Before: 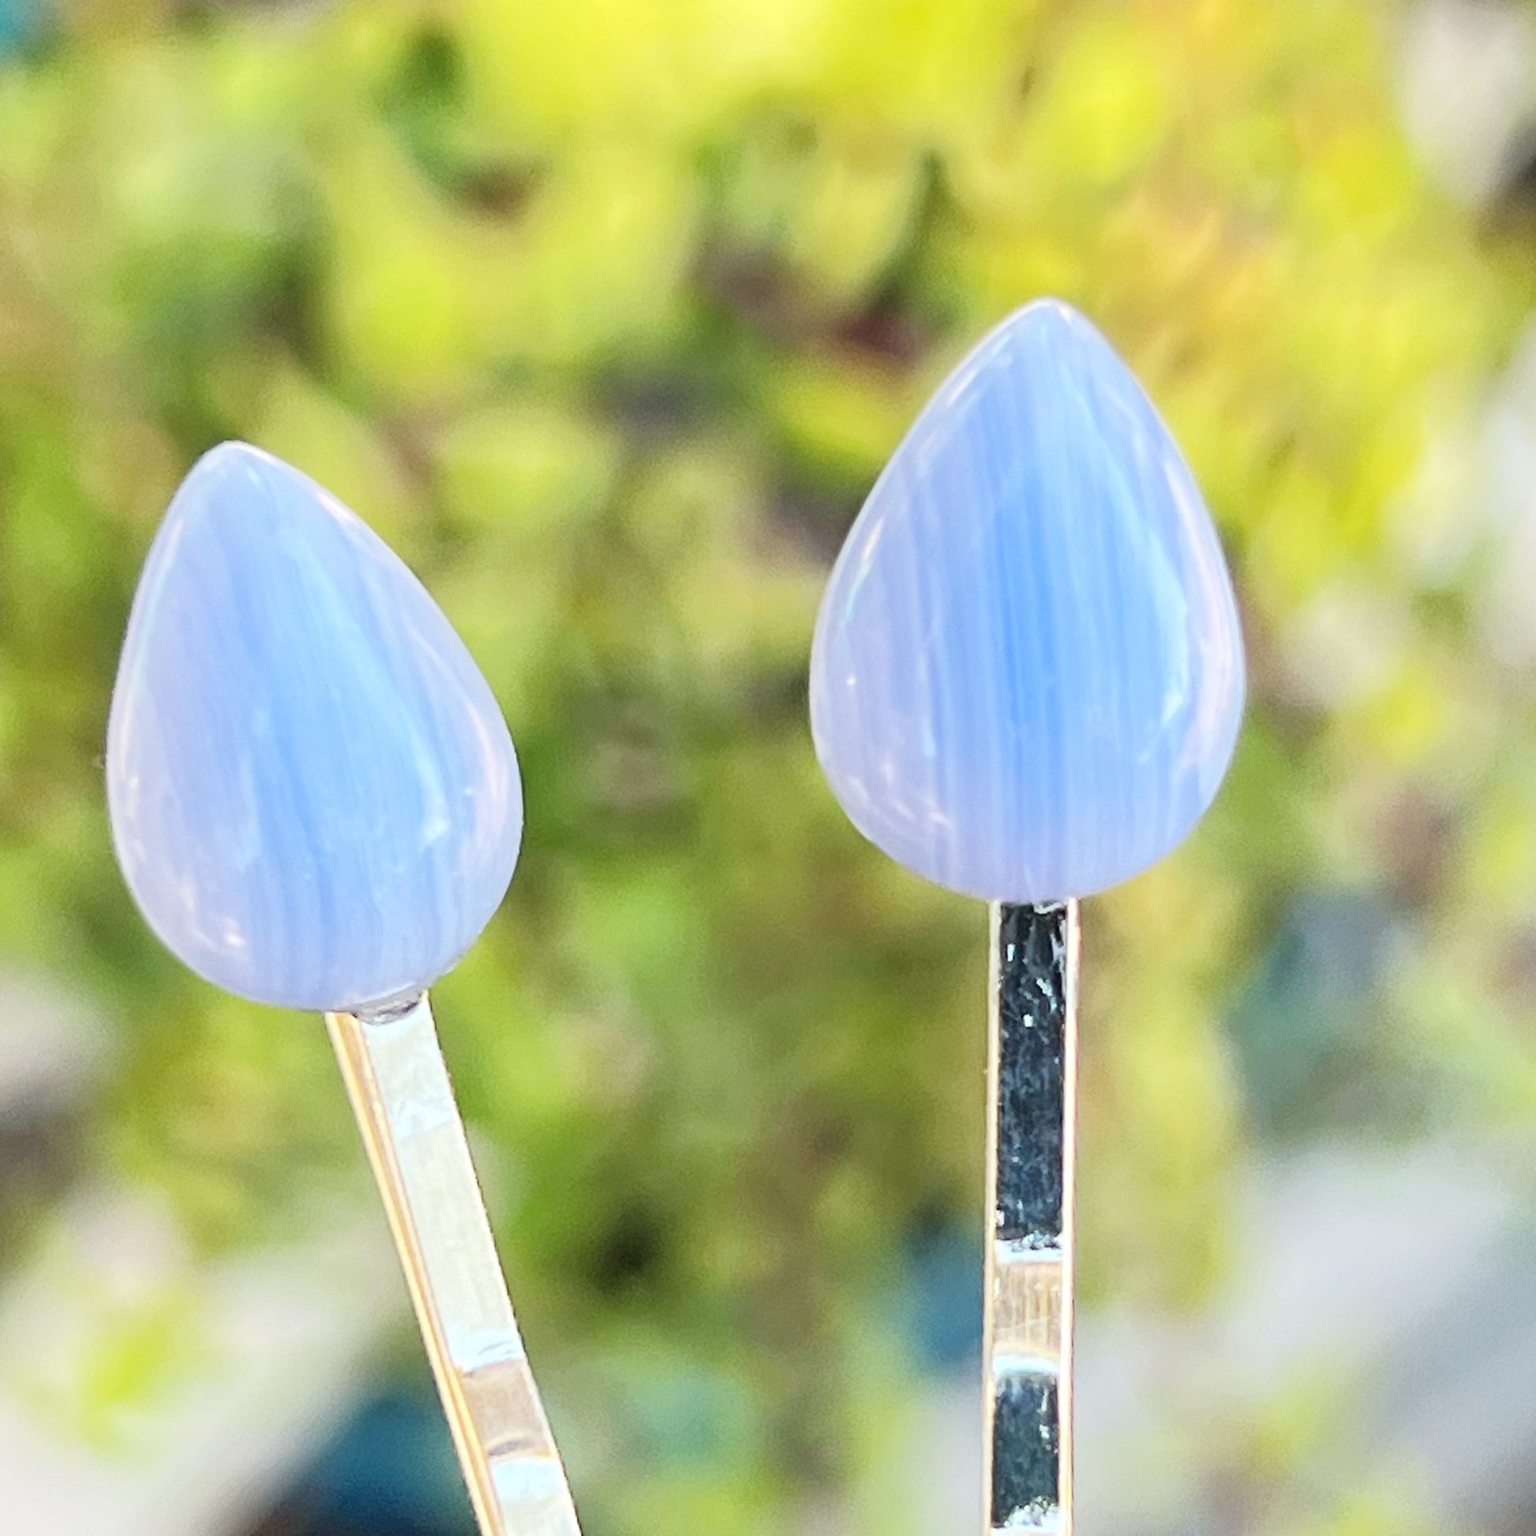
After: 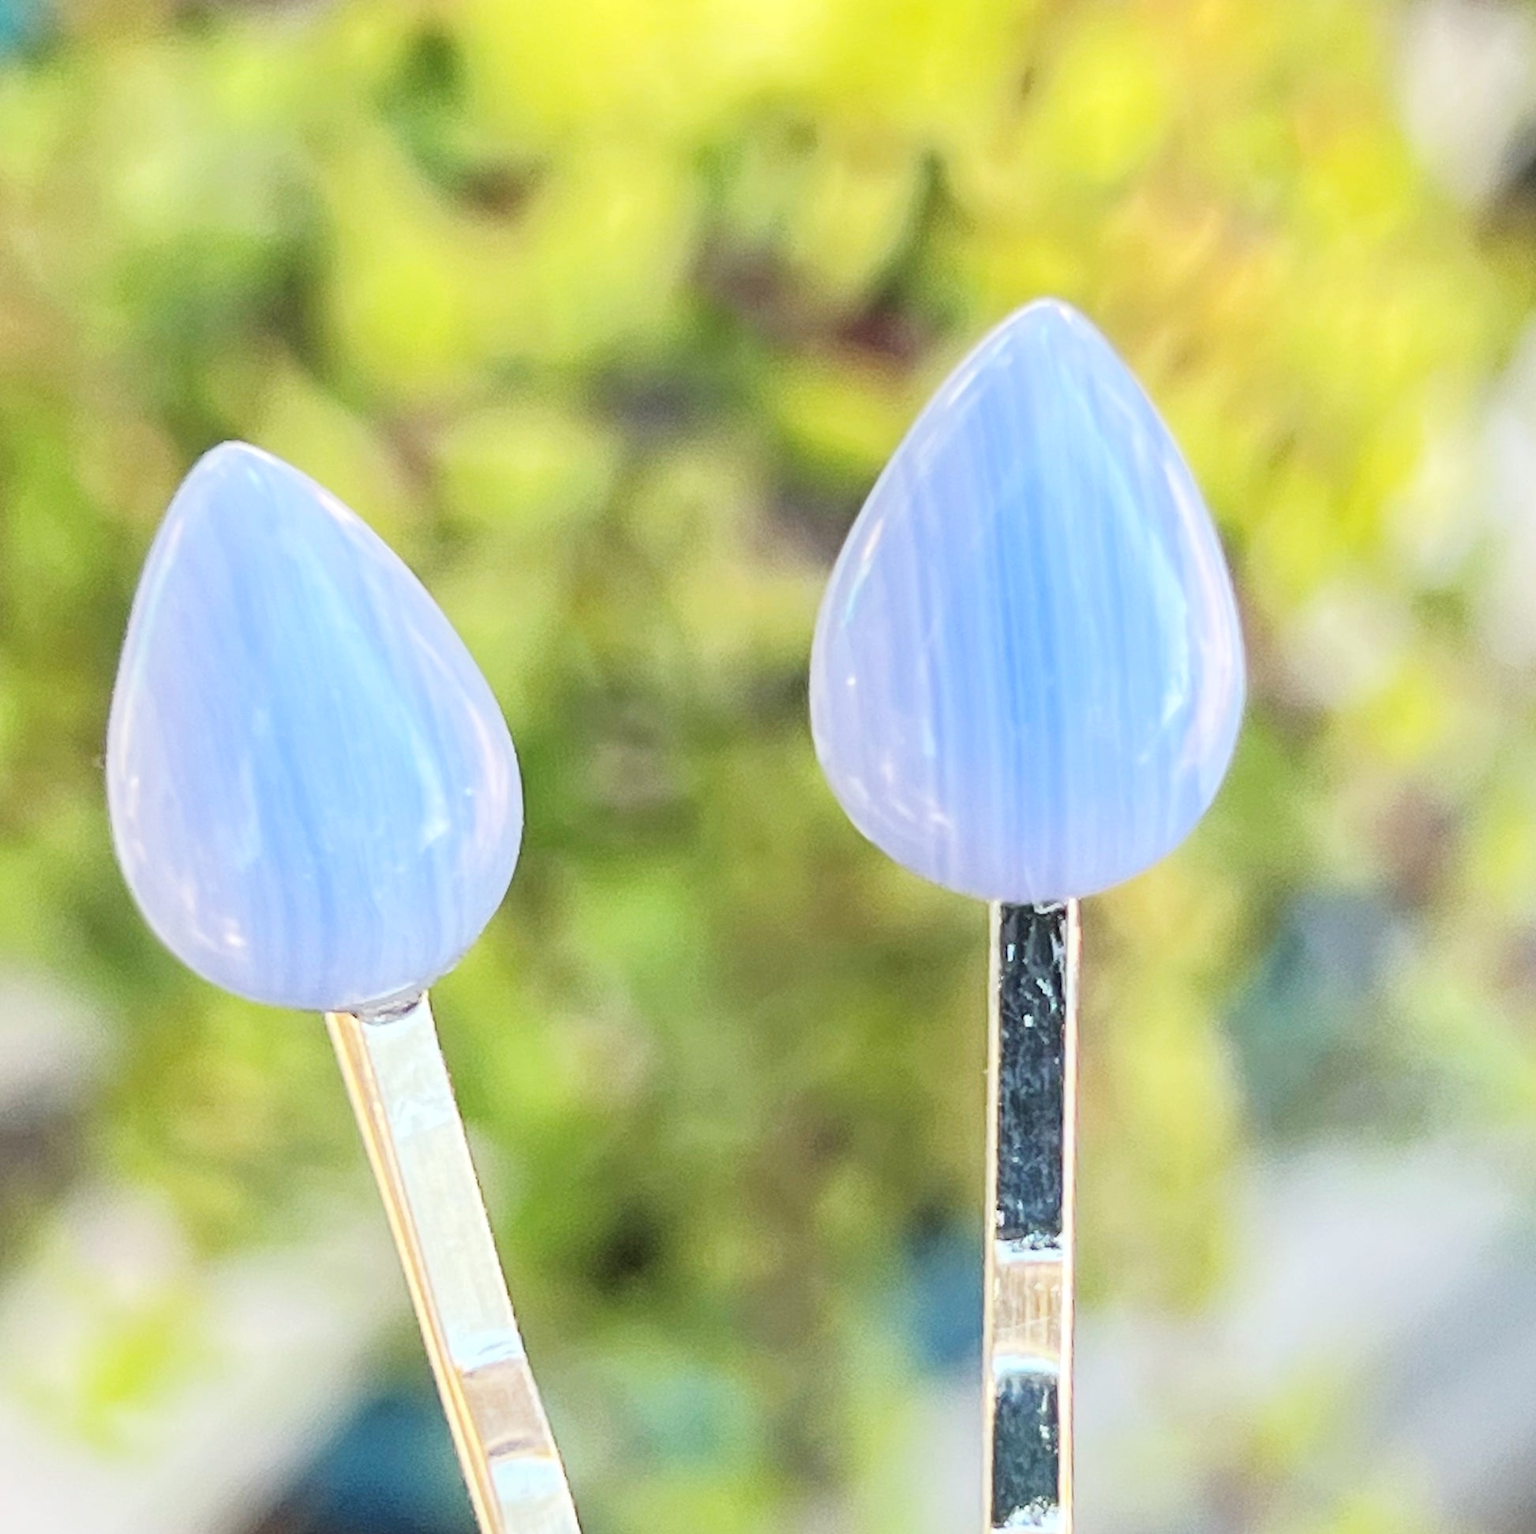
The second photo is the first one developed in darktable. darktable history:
crop: bottom 0.055%
local contrast: detail 110%
contrast brightness saturation: contrast 0.049, brightness 0.058, saturation 0.013
